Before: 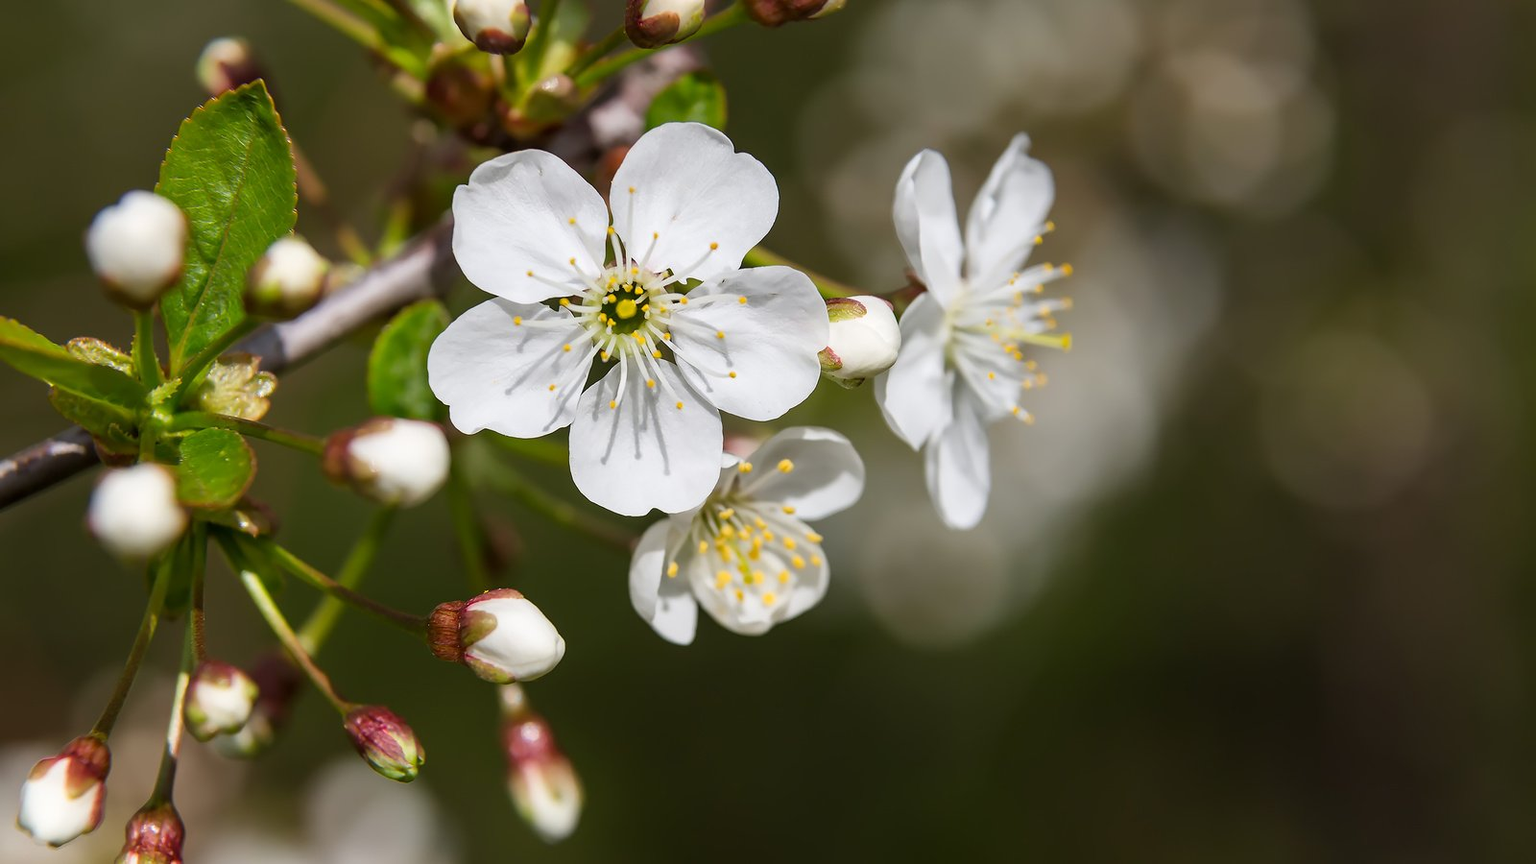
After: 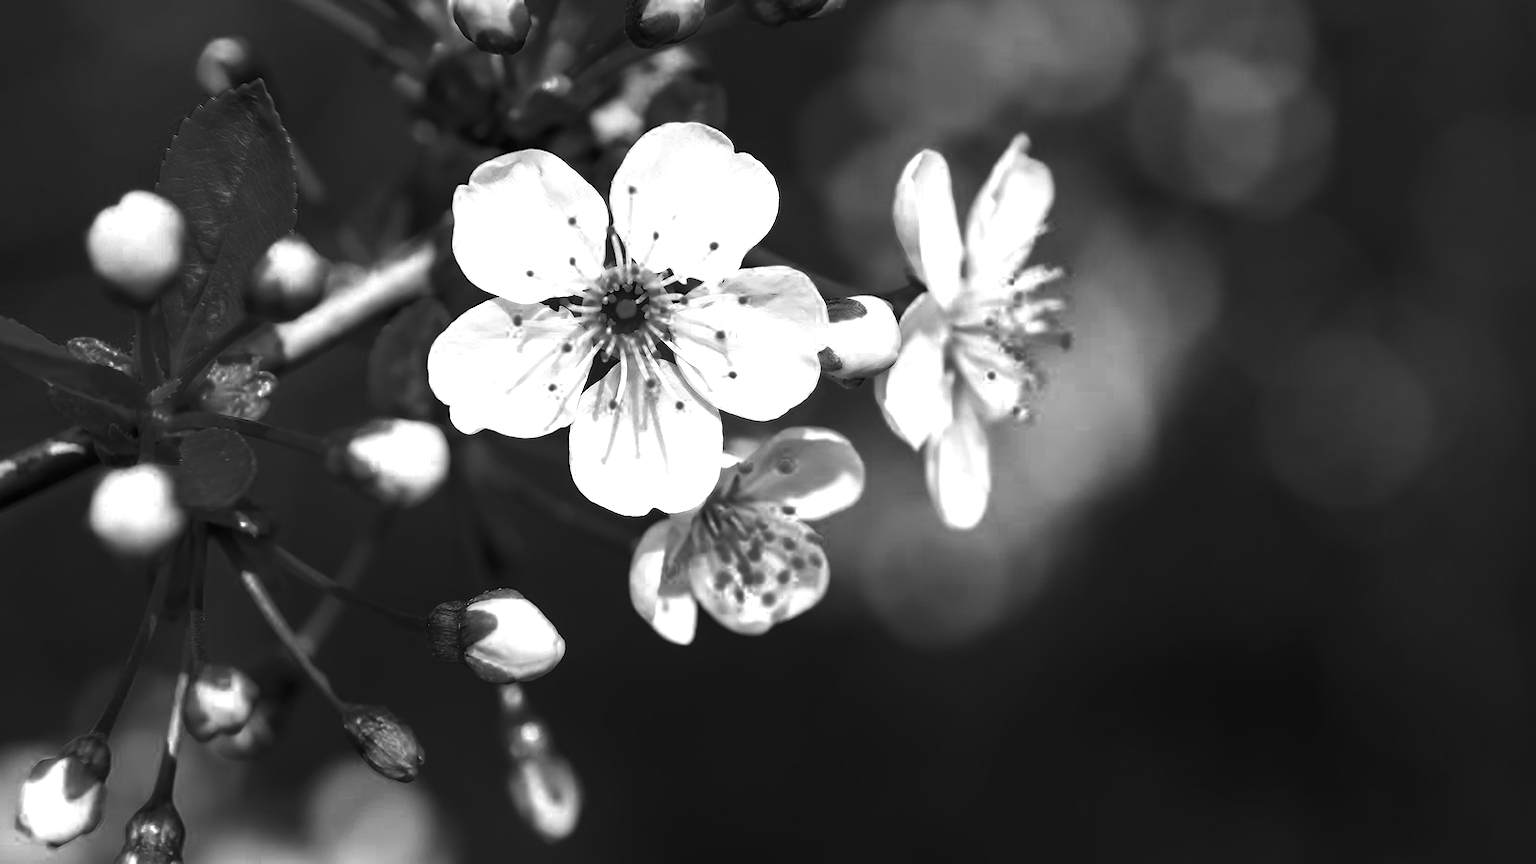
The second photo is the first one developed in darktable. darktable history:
tone equalizer: -8 EV -0.788 EV, -7 EV -0.725 EV, -6 EV -0.593 EV, -5 EV -0.397 EV, -3 EV 0.403 EV, -2 EV 0.6 EV, -1 EV 0.696 EV, +0 EV 0.721 EV, edges refinement/feathering 500, mask exposure compensation -1.57 EV, preserve details no
color zones: curves: ch0 [(0.287, 0.048) (0.493, 0.484) (0.737, 0.816)]; ch1 [(0, 0) (0.143, 0) (0.286, 0) (0.429, 0) (0.571, 0) (0.714, 0) (0.857, 0)]
